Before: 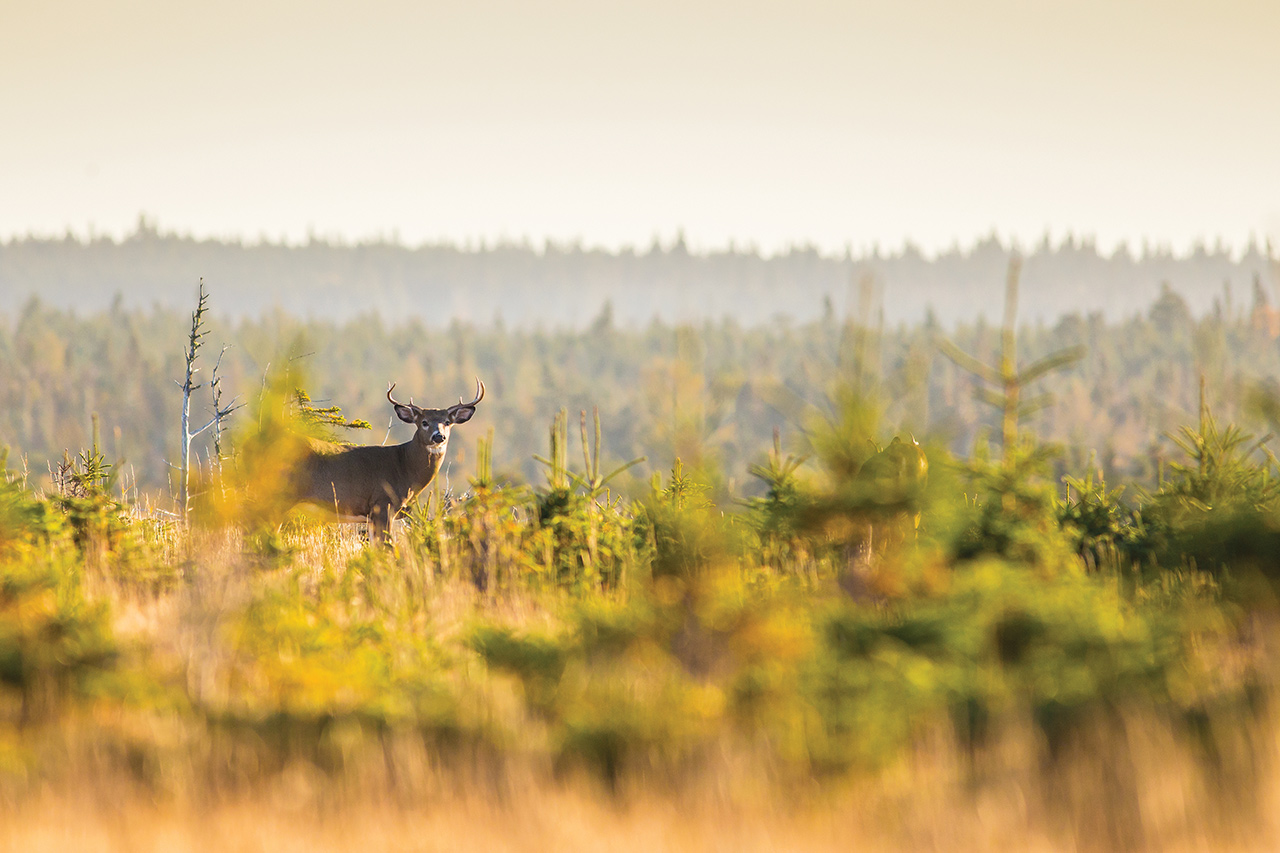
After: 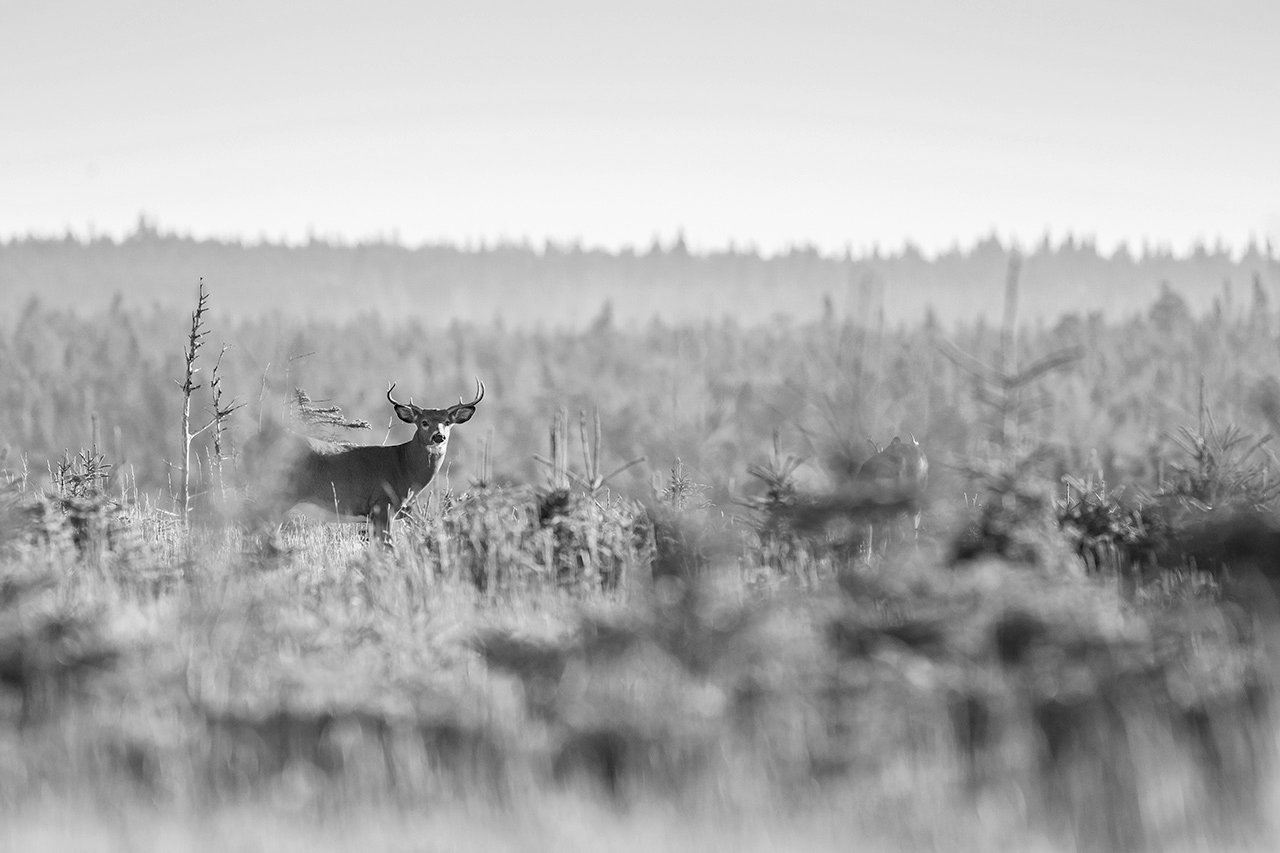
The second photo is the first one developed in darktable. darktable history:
haze removal: compatibility mode true, adaptive false
monochrome: on, module defaults
